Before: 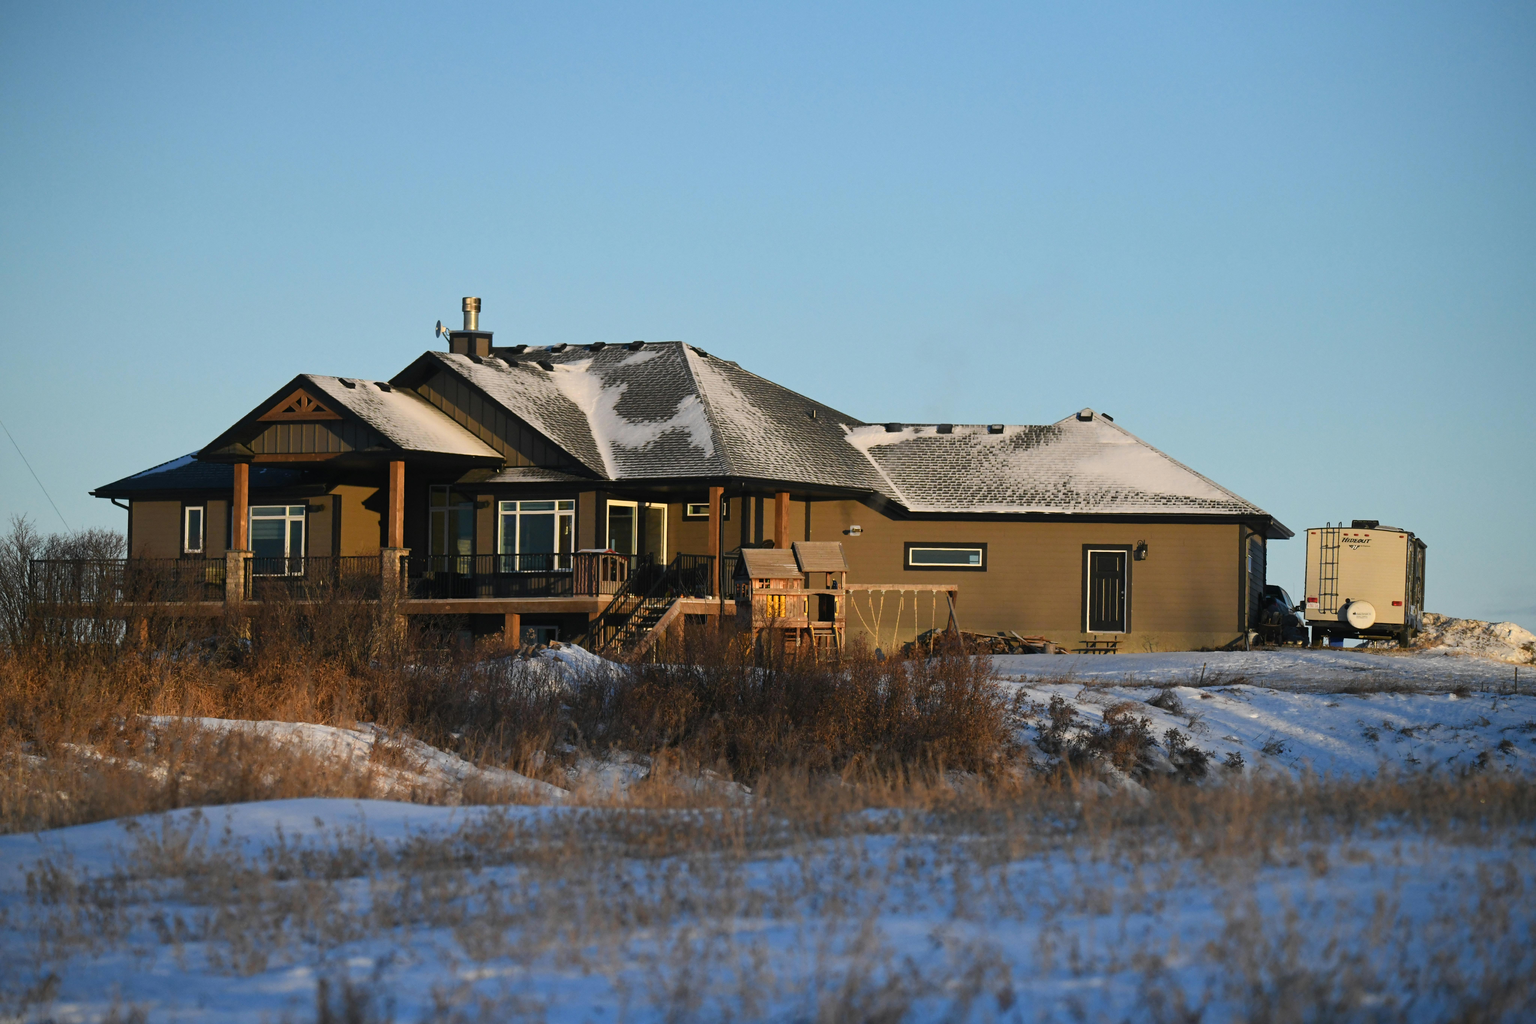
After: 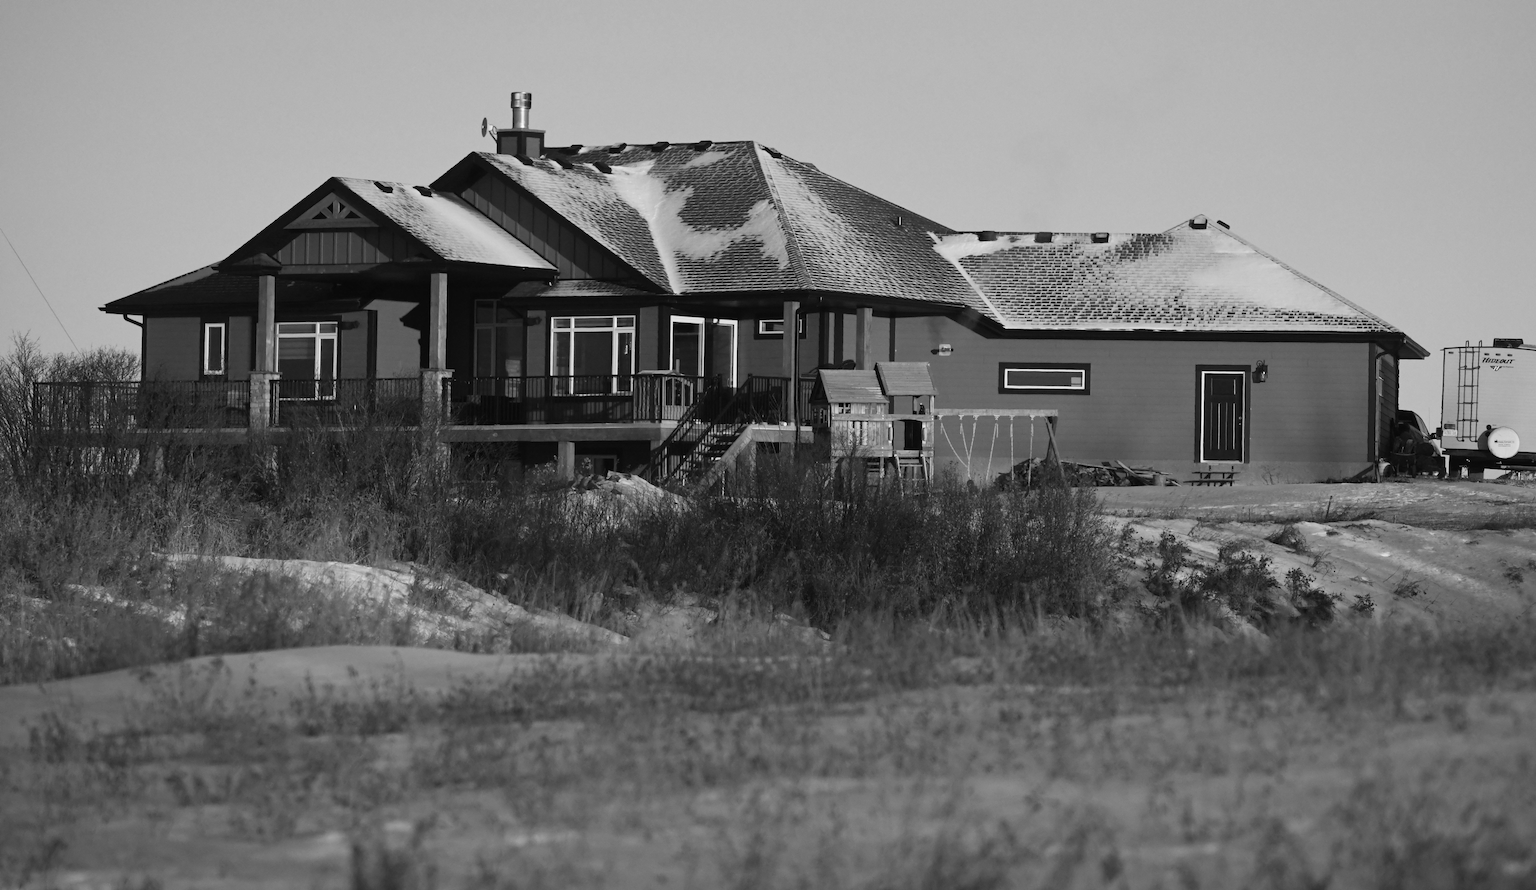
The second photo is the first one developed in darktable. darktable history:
monochrome: on, module defaults
crop: top 20.916%, right 9.437%, bottom 0.316%
